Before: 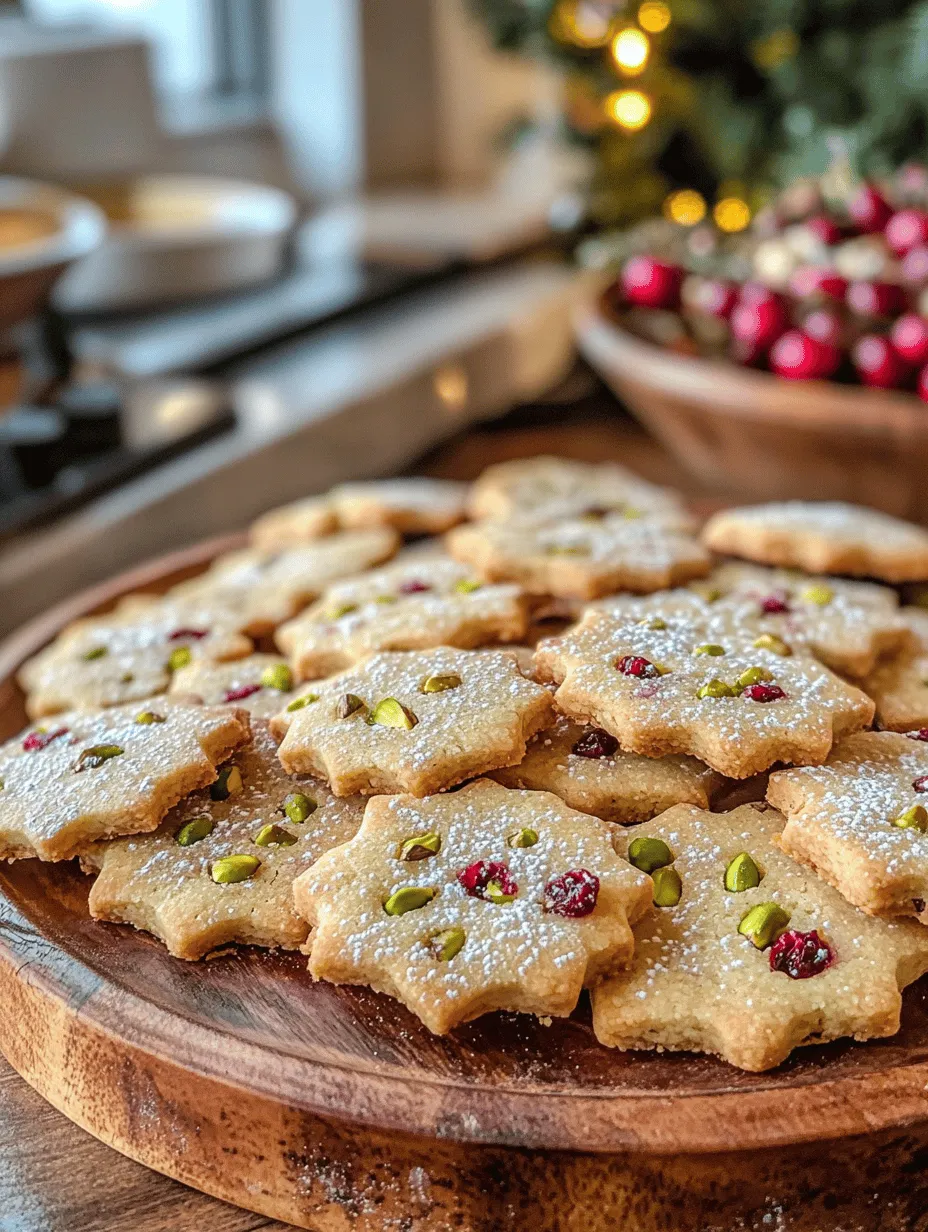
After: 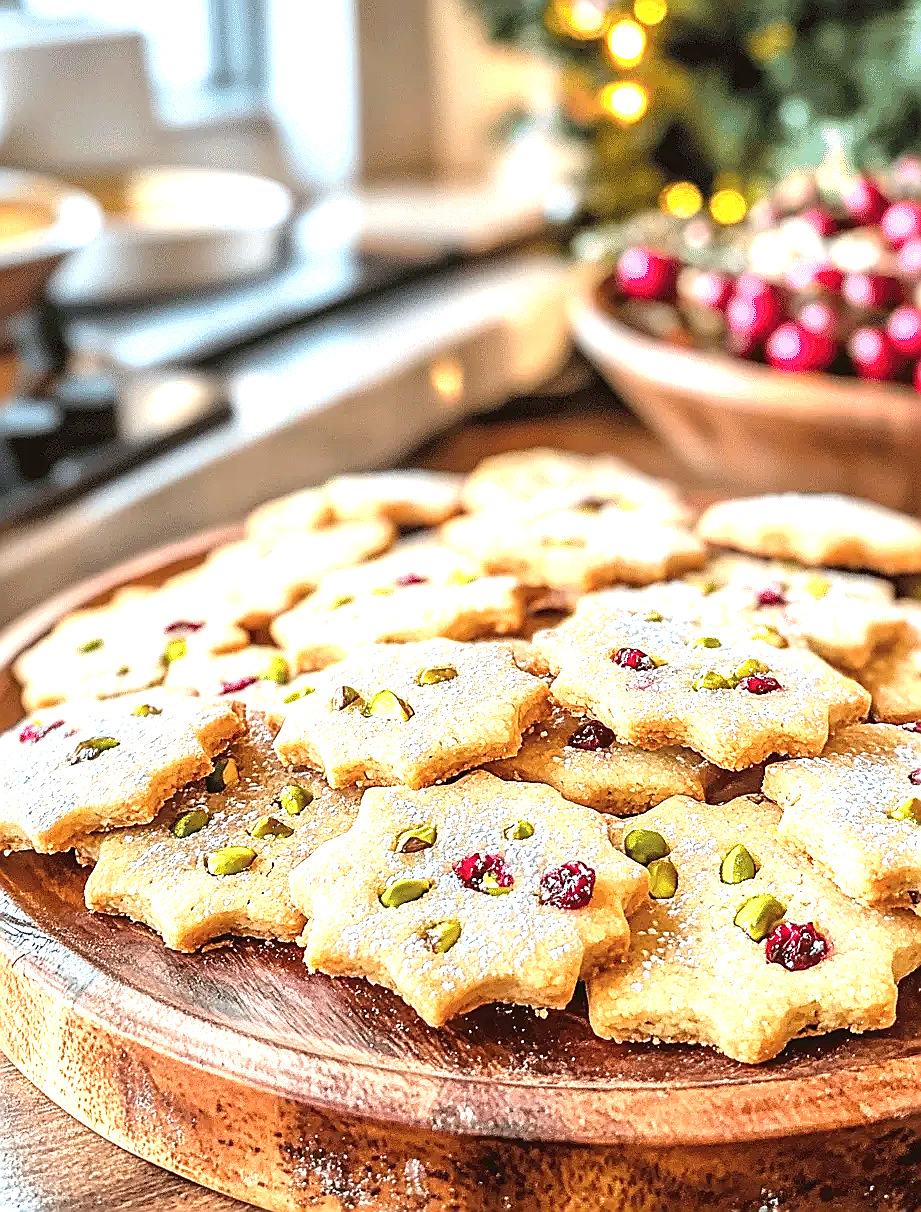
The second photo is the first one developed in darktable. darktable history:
exposure: black level correction 0, exposure 1.41 EV, compensate exposure bias true, compensate highlight preservation false
crop: left 0.496%, top 0.717%, right 0.161%, bottom 0.864%
sharpen: radius 1.417, amount 1.237, threshold 0.805
